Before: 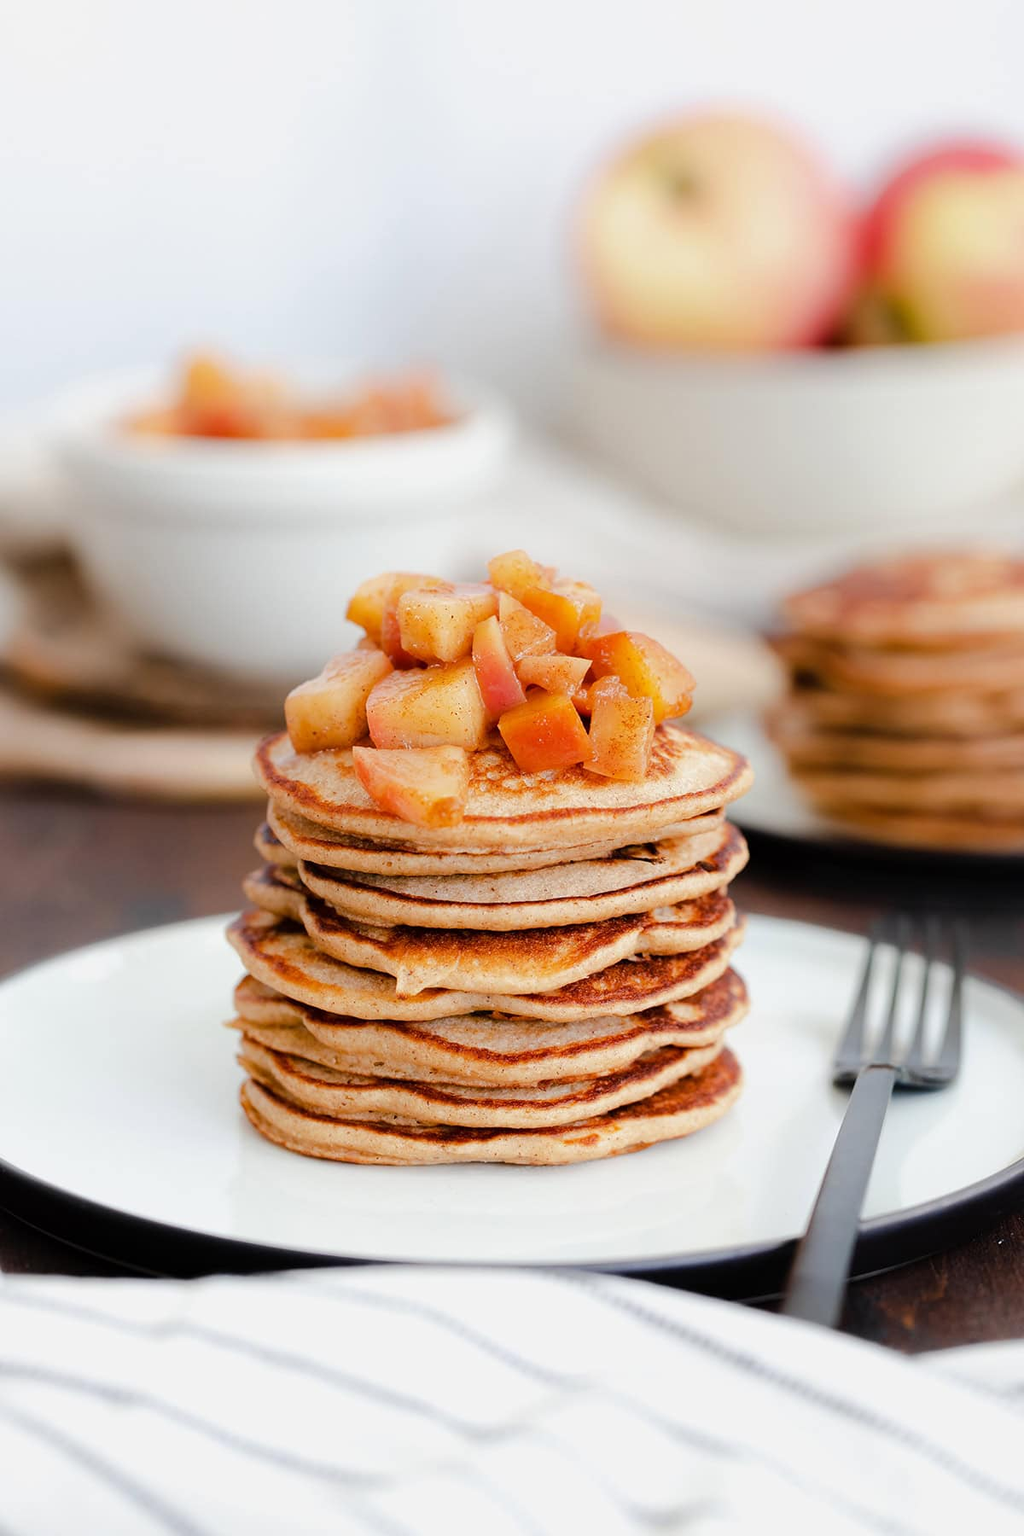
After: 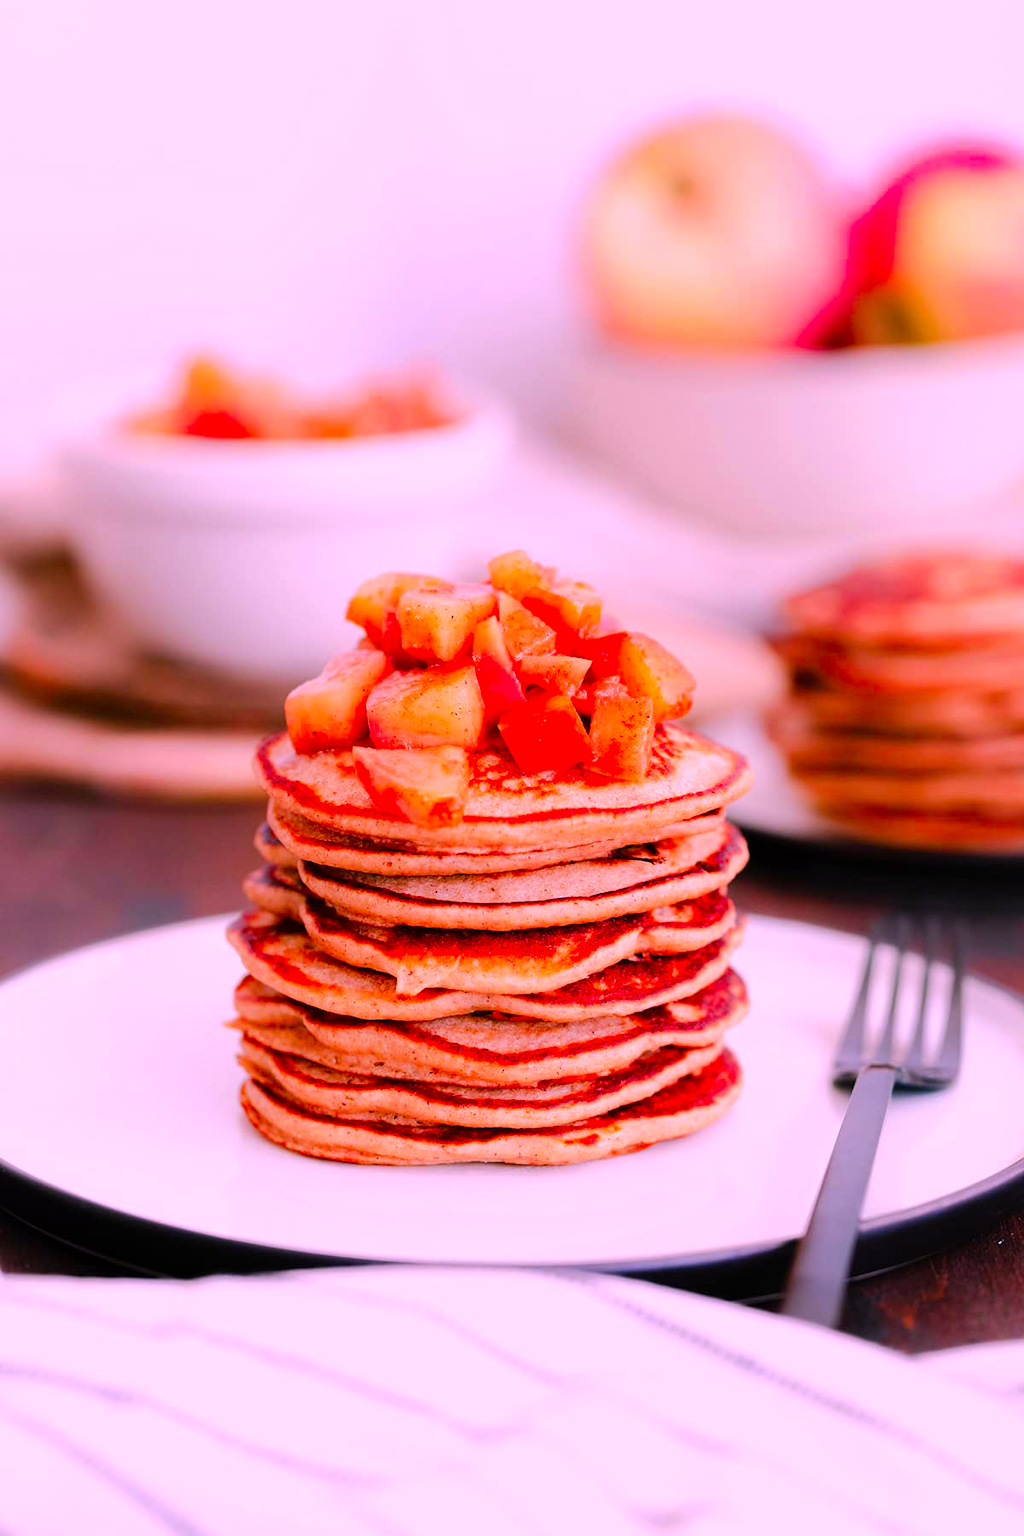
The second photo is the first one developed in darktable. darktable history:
color correction: highlights a* 19.36, highlights b* -11.68, saturation 1.69
